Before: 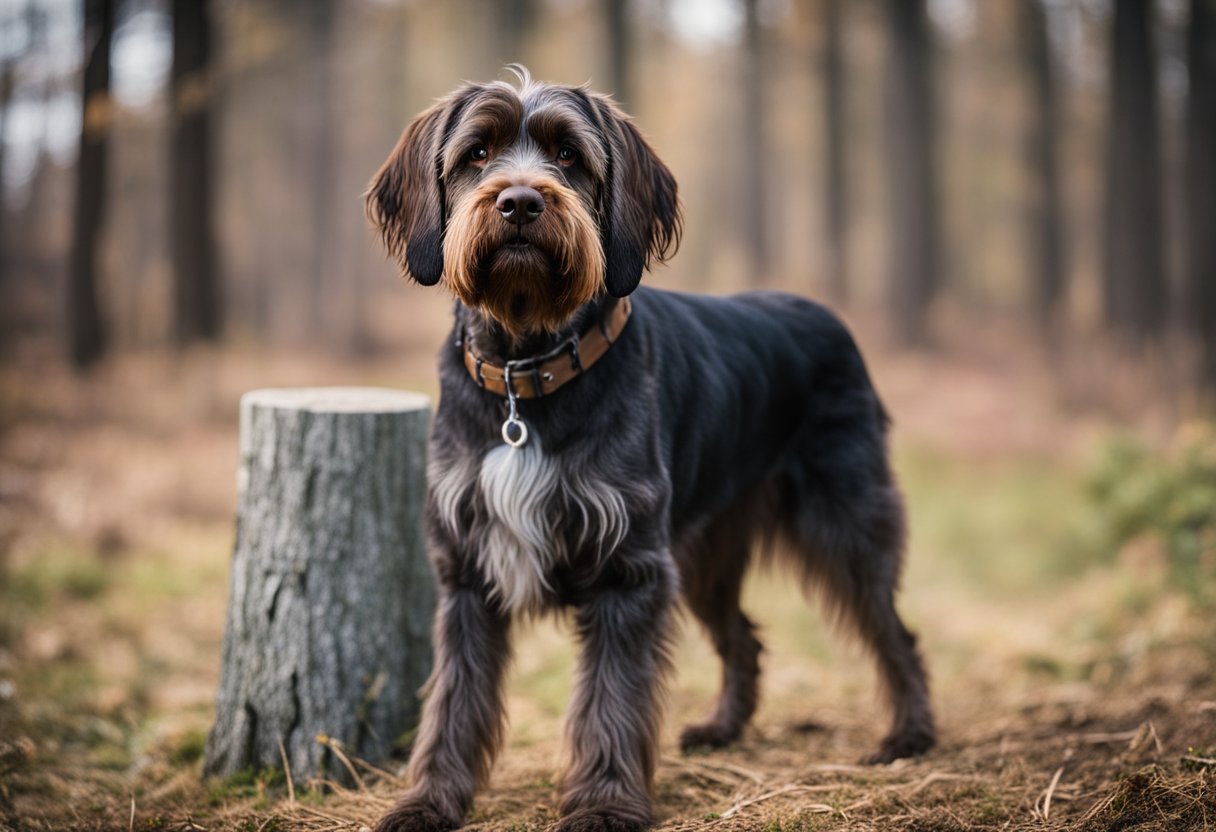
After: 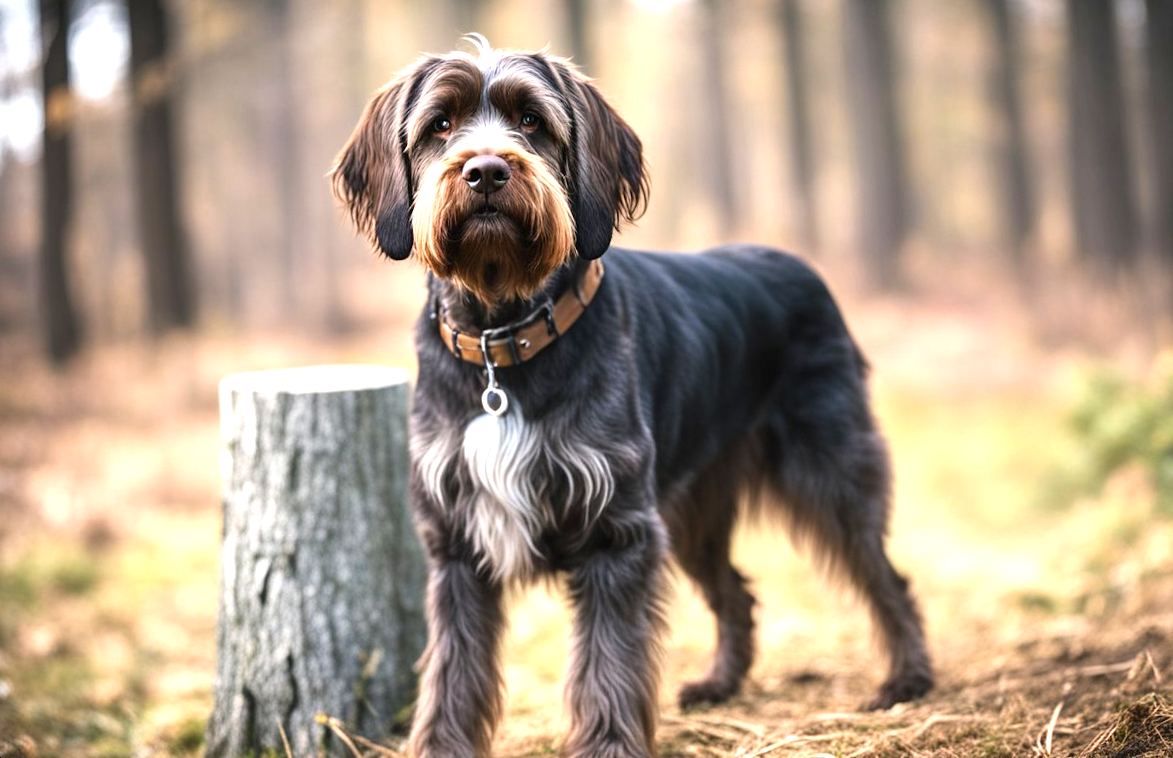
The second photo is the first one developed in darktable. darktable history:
exposure: black level correction 0, exposure 1.2 EV, compensate highlight preservation false
rotate and perspective: rotation -3.52°, crop left 0.036, crop right 0.964, crop top 0.081, crop bottom 0.919
